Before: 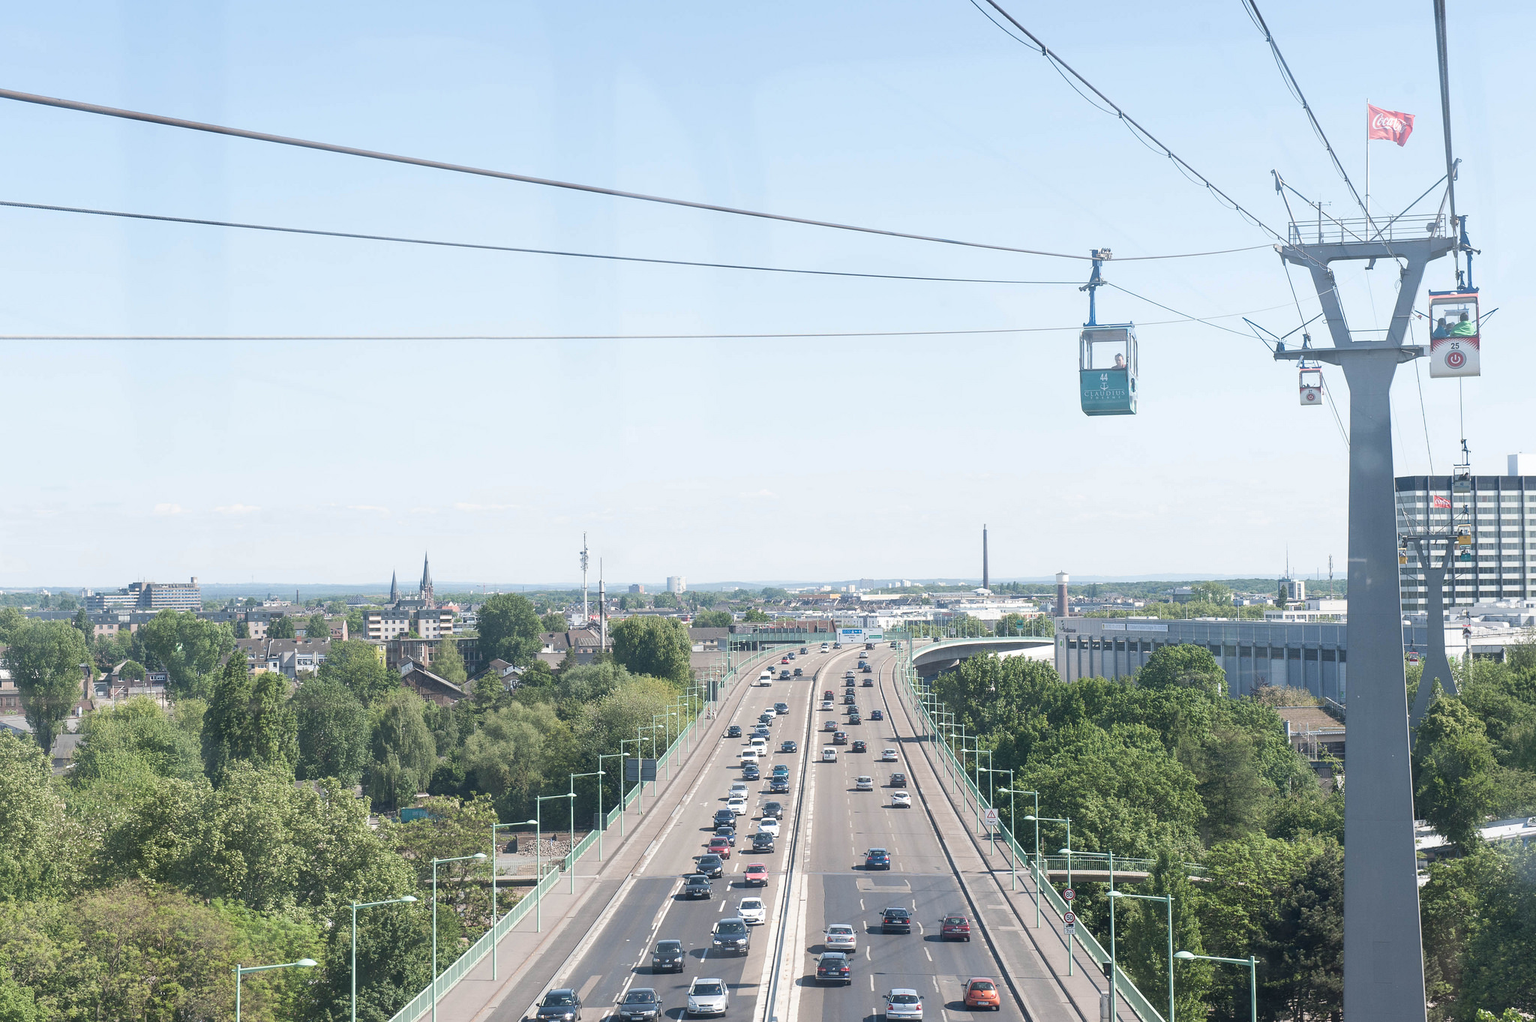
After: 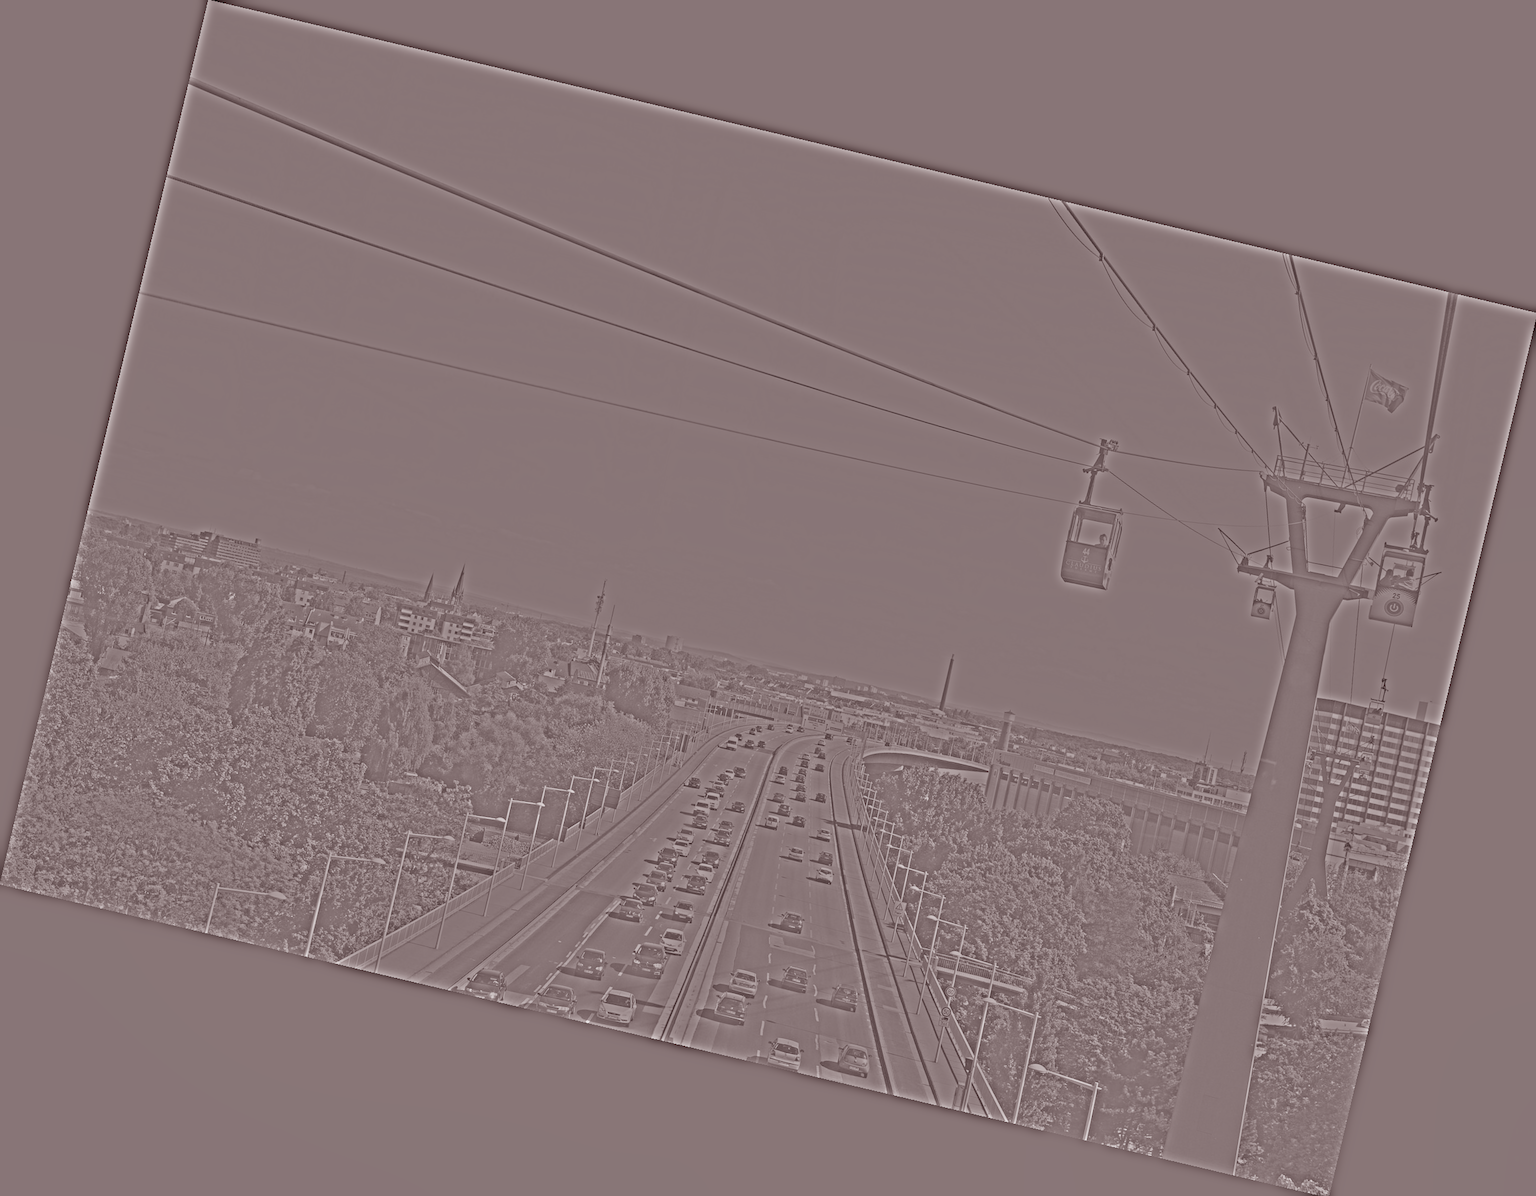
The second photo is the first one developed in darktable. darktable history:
rotate and perspective: rotation 13.27°, automatic cropping off
white balance: emerald 1
highpass: sharpness 25.84%, contrast boost 14.94%
rgb levels: mode RGB, independent channels, levels [[0, 0.474, 1], [0, 0.5, 1], [0, 0.5, 1]]
bloom: size 38%, threshold 95%, strength 30%
